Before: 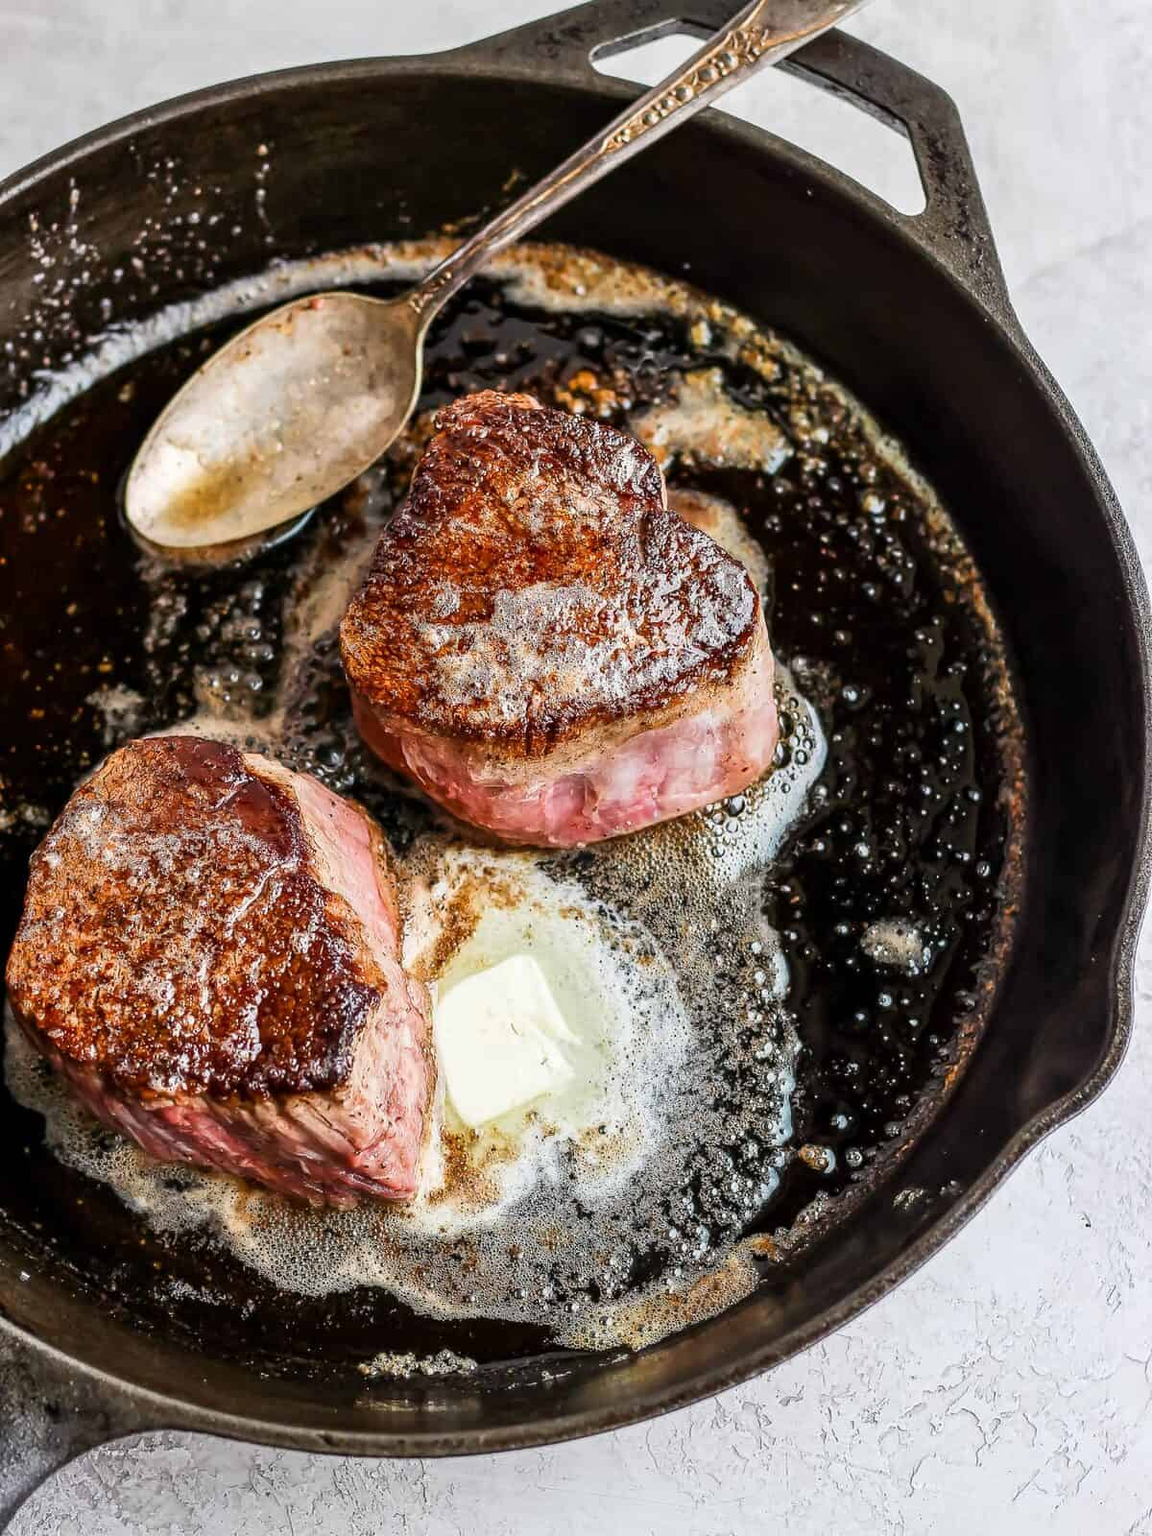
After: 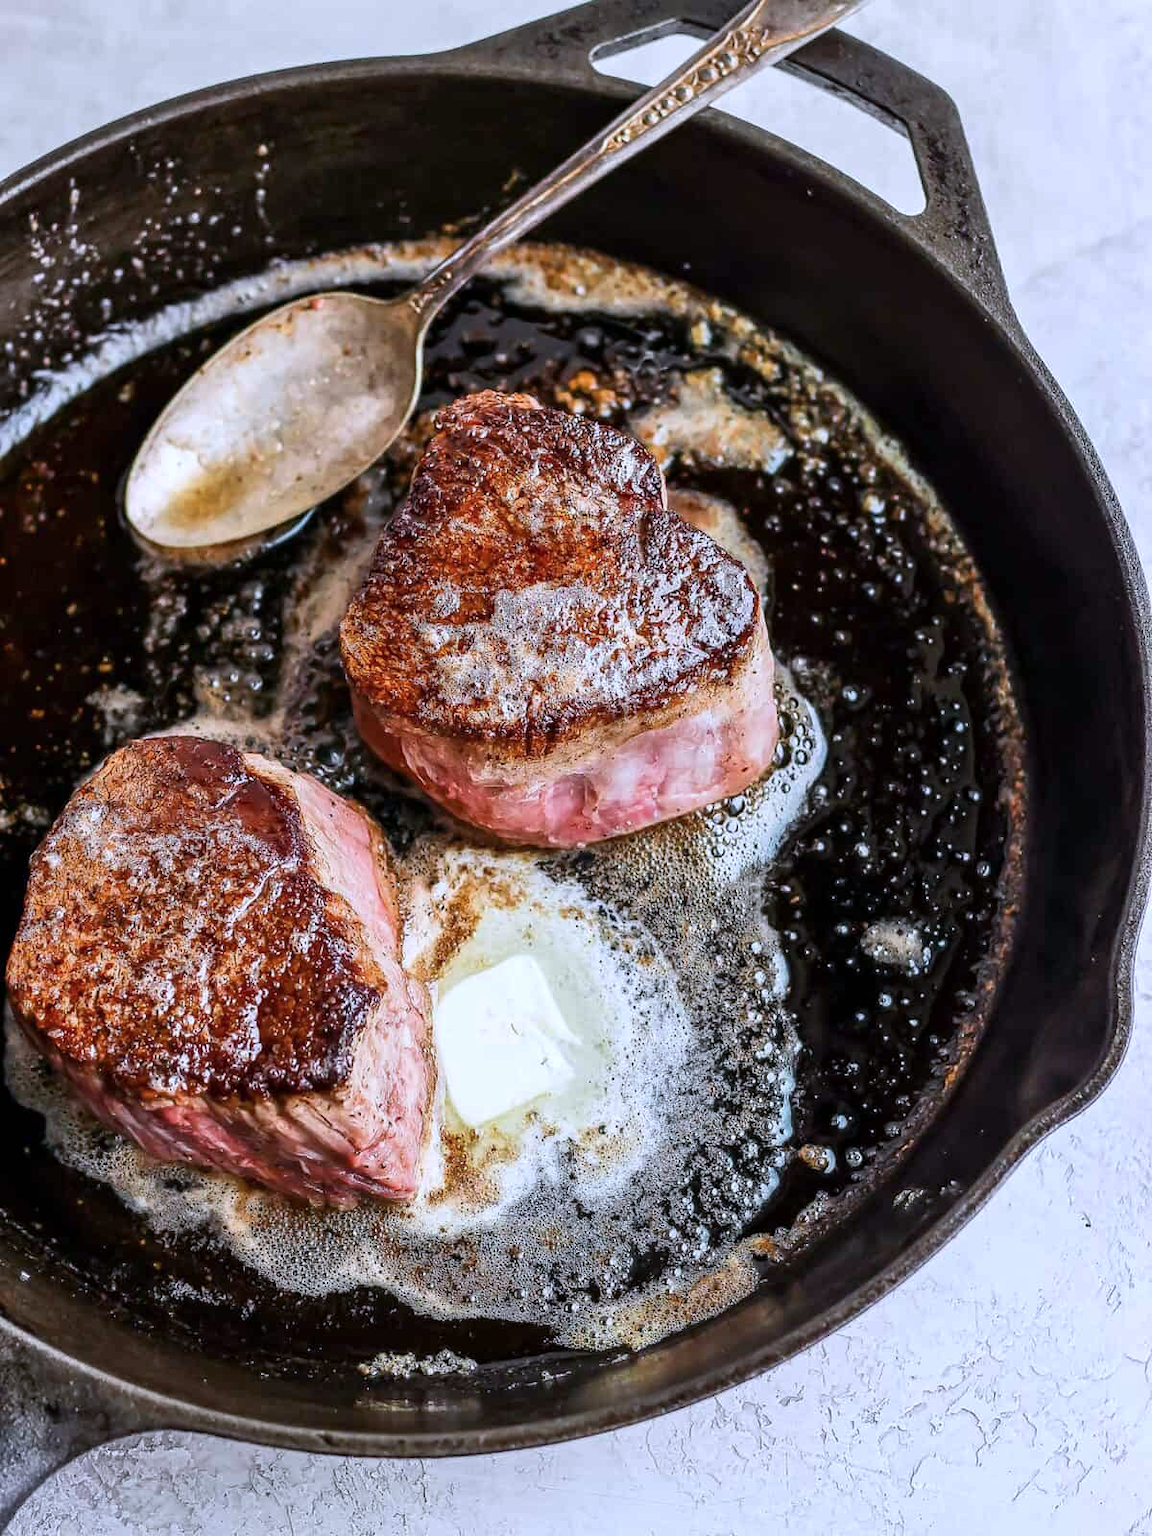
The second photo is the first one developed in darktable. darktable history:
color calibration: gray › normalize channels true, illuminant as shot in camera, x 0.37, y 0.382, temperature 4313.35 K, gamut compression 0.026
